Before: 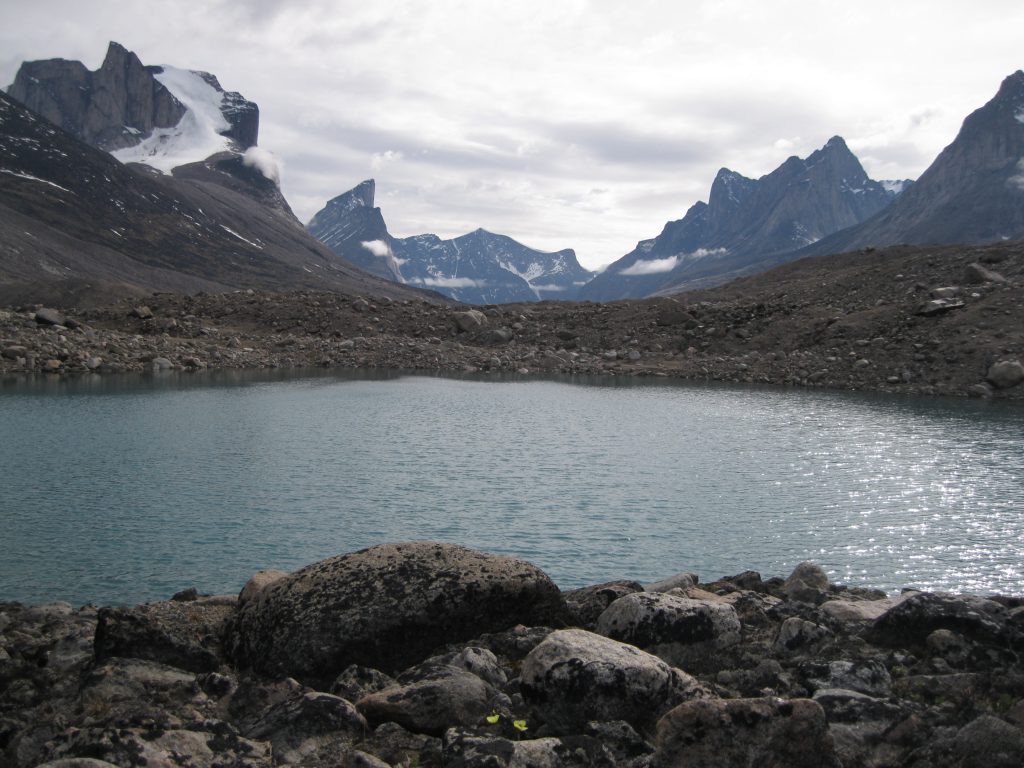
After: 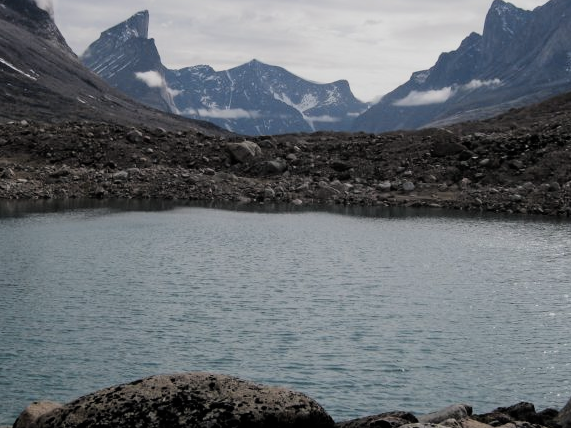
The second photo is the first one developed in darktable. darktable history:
tone equalizer: -8 EV 0.25 EV, -7 EV 0.417 EV, -6 EV 0.417 EV, -5 EV 0.25 EV, -3 EV -0.25 EV, -2 EV -0.417 EV, -1 EV -0.417 EV, +0 EV -0.25 EV, edges refinement/feathering 500, mask exposure compensation -1.57 EV, preserve details guided filter
crop and rotate: left 22.13%, top 22.054%, right 22.026%, bottom 22.102%
filmic rgb: black relative exposure -5 EV, hardness 2.88, contrast 1.4, highlights saturation mix -20%
